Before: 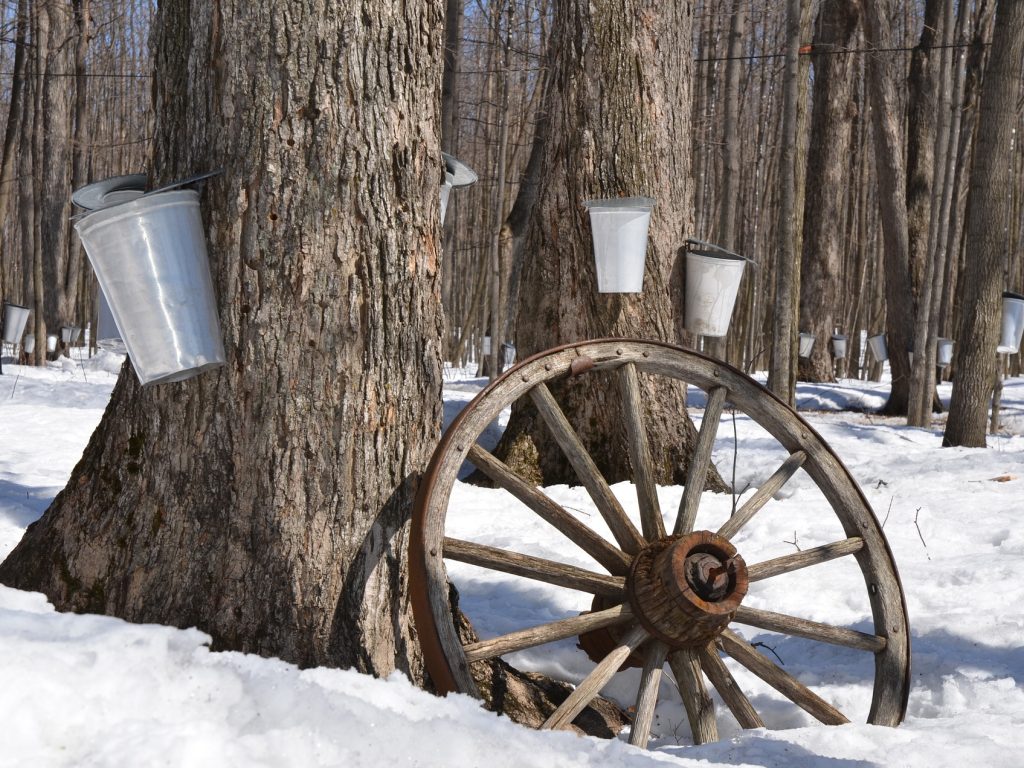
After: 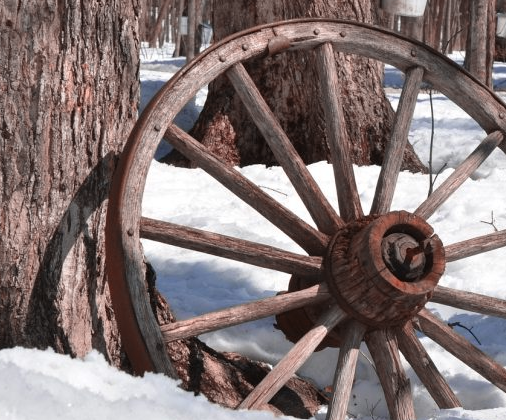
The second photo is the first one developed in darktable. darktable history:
crop: left 29.672%, top 41.786%, right 20.851%, bottom 3.487%
color zones: curves: ch2 [(0, 0.5) (0.084, 0.497) (0.323, 0.335) (0.4, 0.497) (1, 0.5)], process mode strong
